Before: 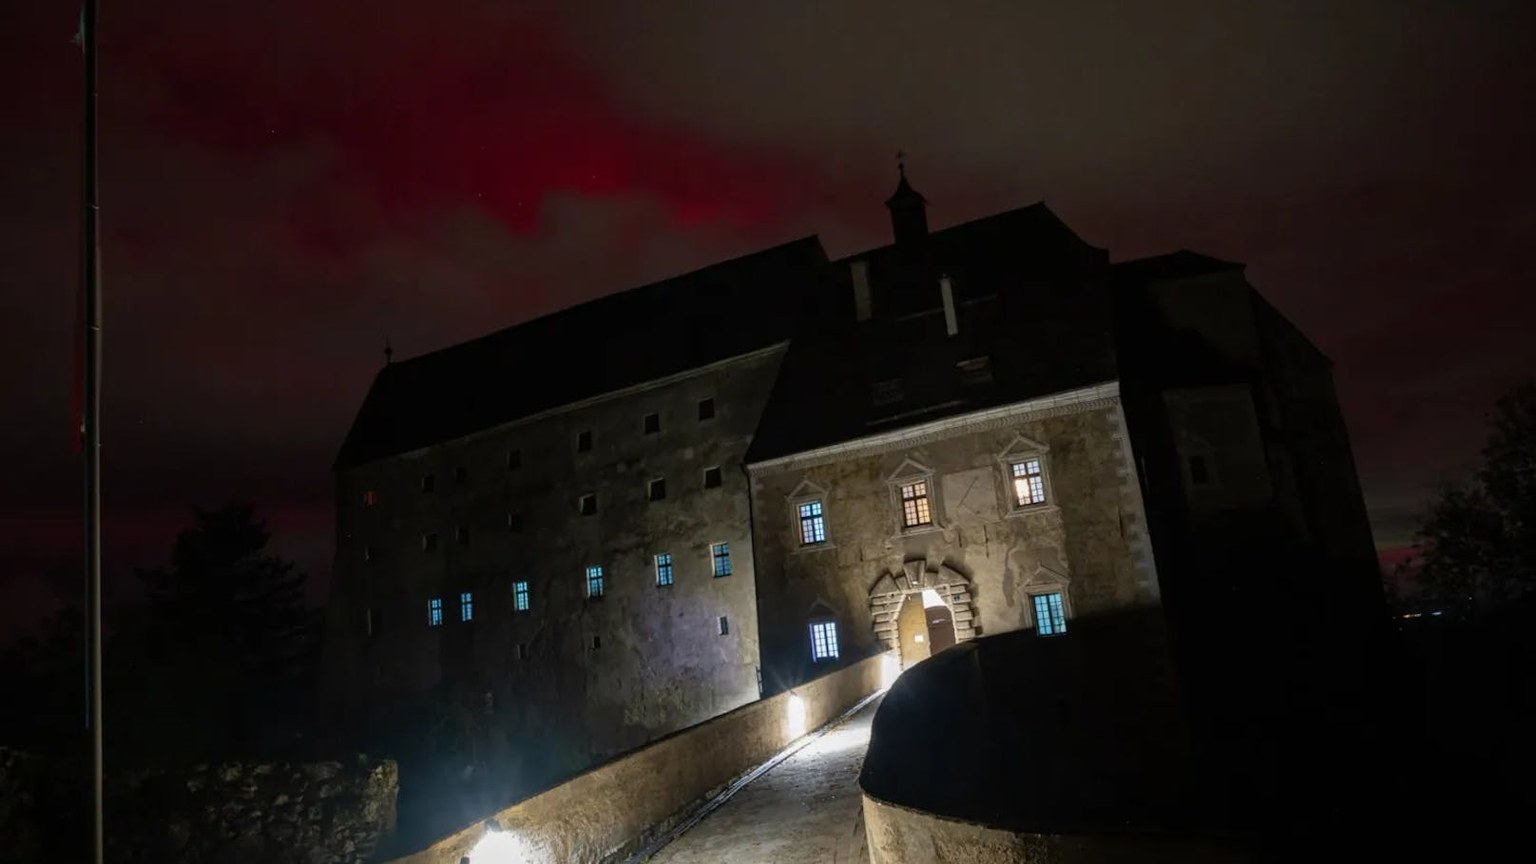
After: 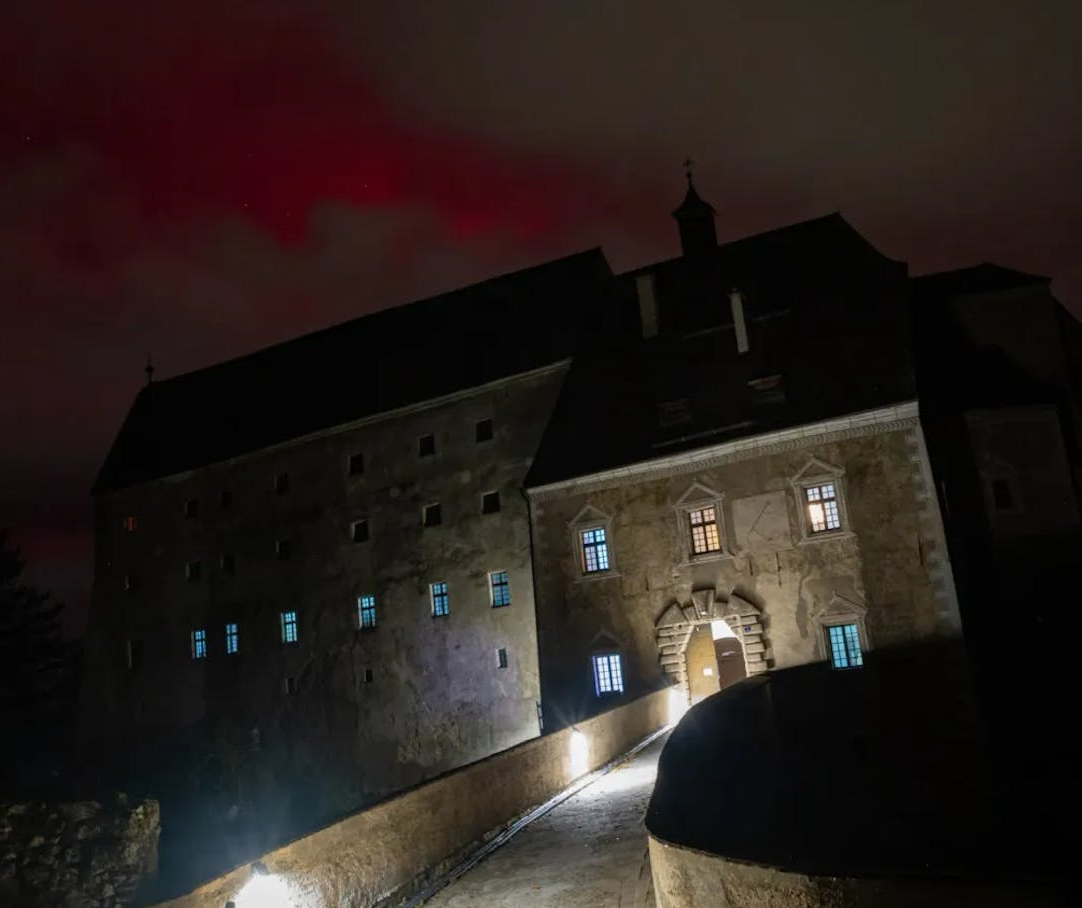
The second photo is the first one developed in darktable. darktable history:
crop and rotate: left 16.077%, right 16.923%
